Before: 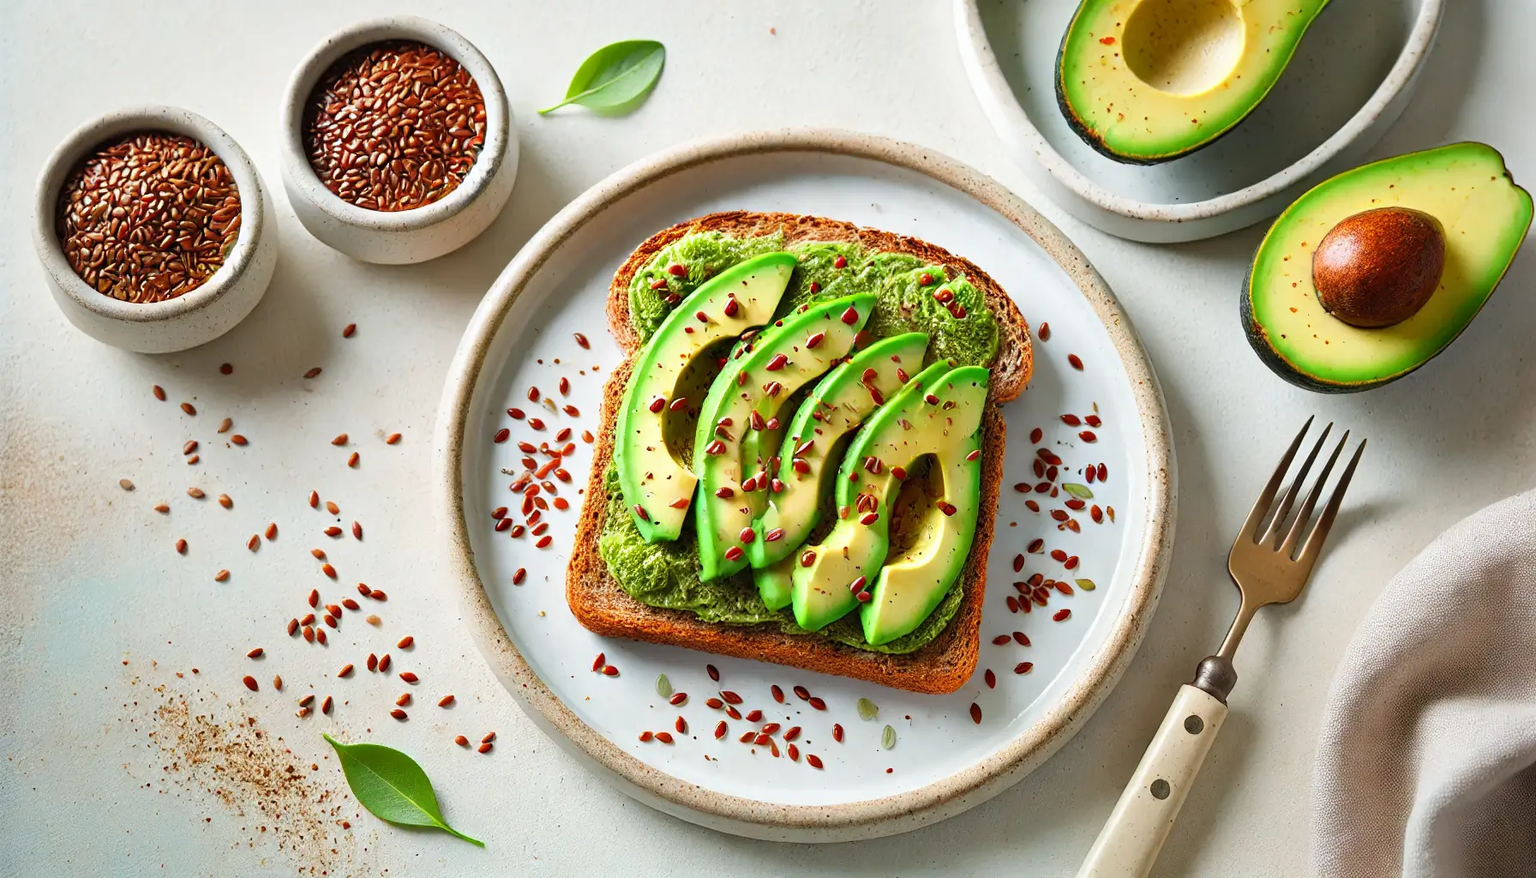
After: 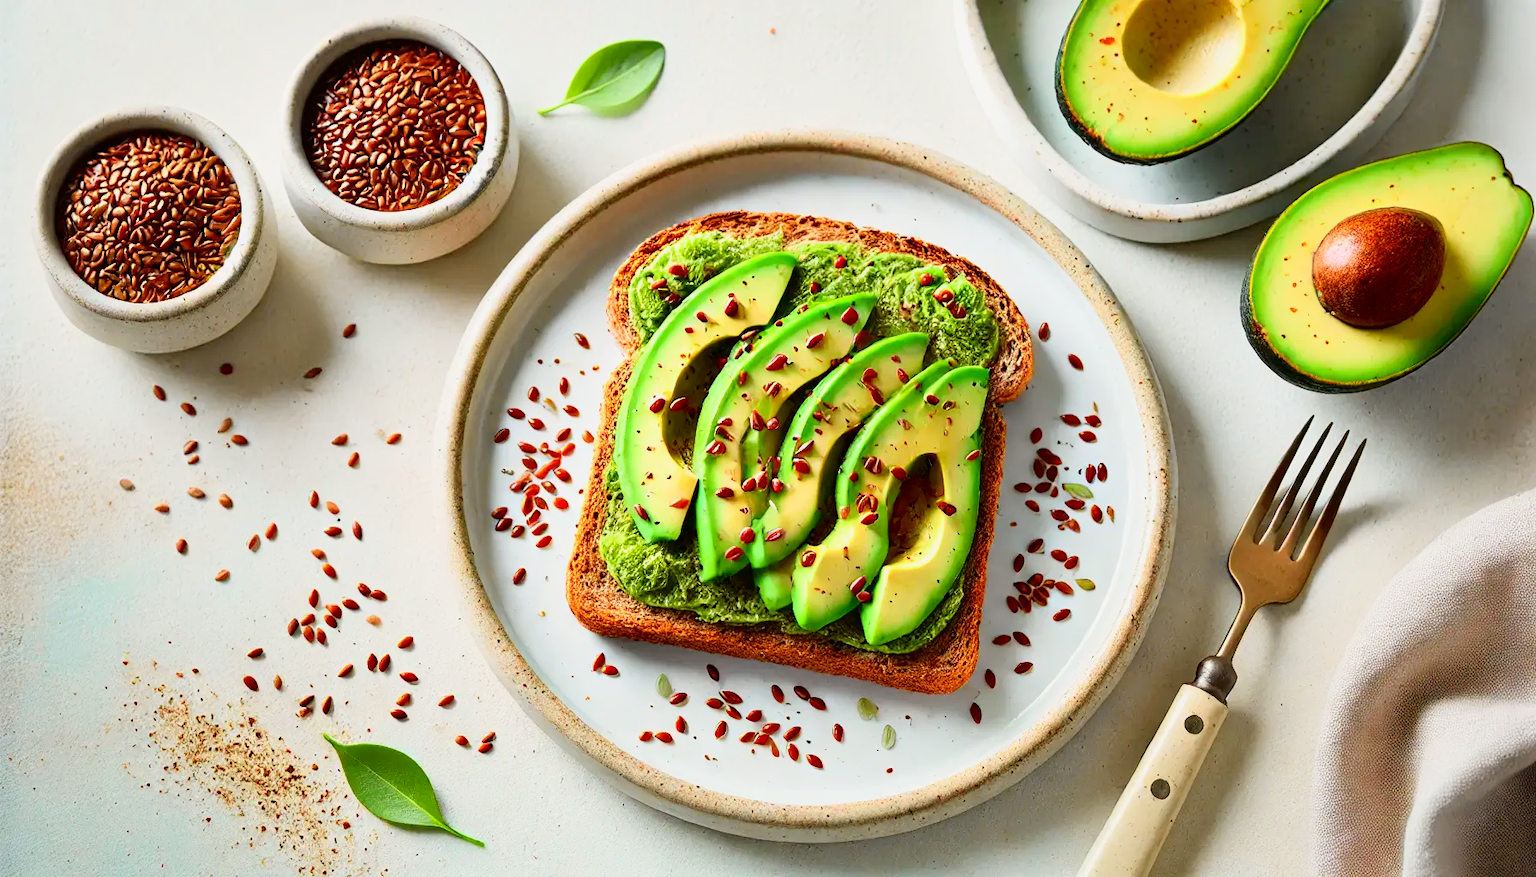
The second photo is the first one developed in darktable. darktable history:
tone curve: curves: ch0 [(0, 0) (0.128, 0.068) (0.292, 0.274) (0.46, 0.482) (0.653, 0.717) (0.819, 0.869) (0.998, 0.969)]; ch1 [(0, 0) (0.384, 0.365) (0.463, 0.45) (0.486, 0.486) (0.503, 0.504) (0.517, 0.517) (0.549, 0.572) (0.583, 0.615) (0.672, 0.699) (0.774, 0.817) (1, 1)]; ch2 [(0, 0) (0.374, 0.344) (0.446, 0.443) (0.494, 0.5) (0.527, 0.529) (0.565, 0.591) (0.644, 0.682) (1, 1)], color space Lab, independent channels, preserve colors none
